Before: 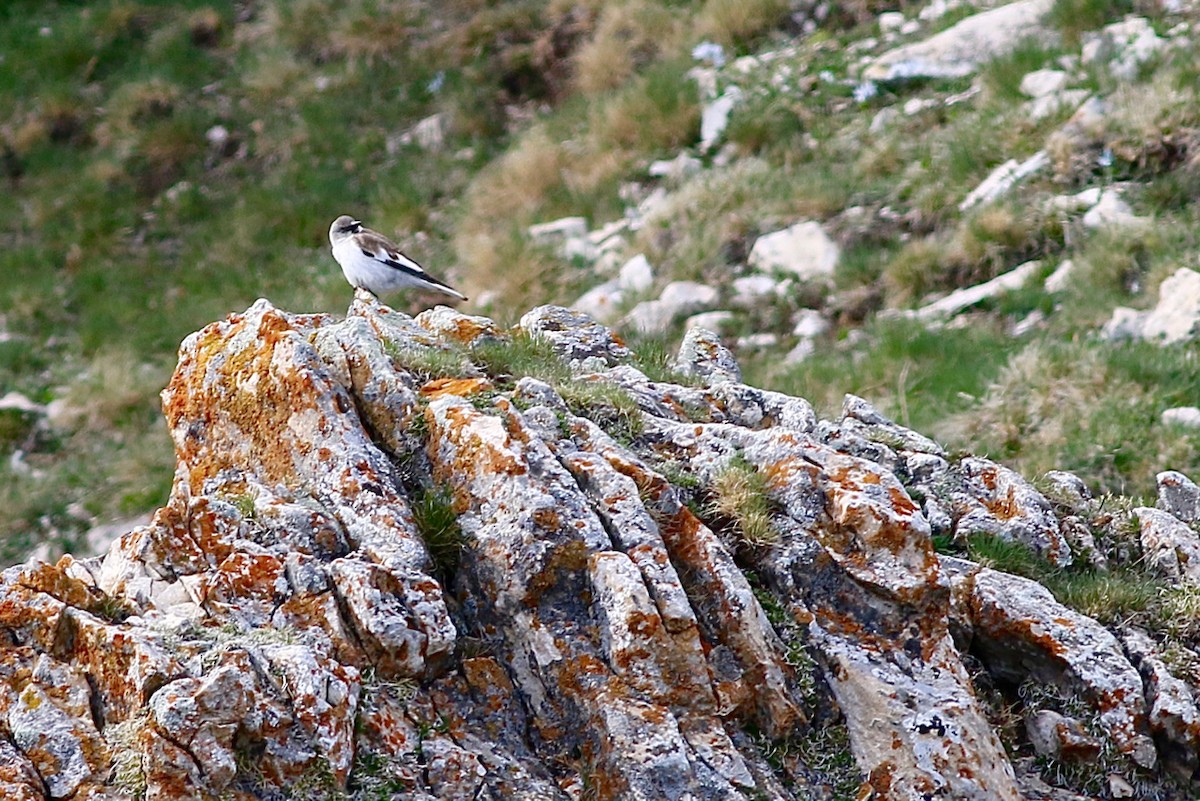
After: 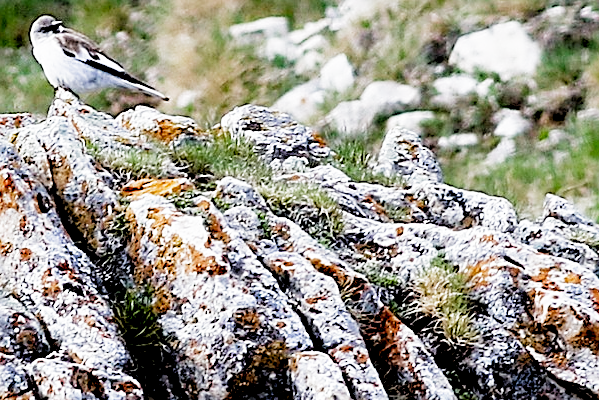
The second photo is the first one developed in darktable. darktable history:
filmic rgb: middle gray luminance 12.74%, black relative exposure -10.13 EV, white relative exposure 3.47 EV, threshold 6 EV, target black luminance 0%, hardness 5.74, latitude 44.69%, contrast 1.221, highlights saturation mix 5%, shadows ↔ highlights balance 26.78%, add noise in highlights 0, preserve chrominance no, color science v3 (2019), use custom middle-gray values true, iterations of high-quality reconstruction 0, contrast in highlights soft, enable highlight reconstruction true
crop: left 25%, top 25%, right 25%, bottom 25%
shadows and highlights: shadows 49, highlights -41, soften with gaussian
white balance: red 0.982, blue 1.018
sharpen: on, module defaults
rgb levels: levels [[0.029, 0.461, 0.922], [0, 0.5, 1], [0, 0.5, 1]]
